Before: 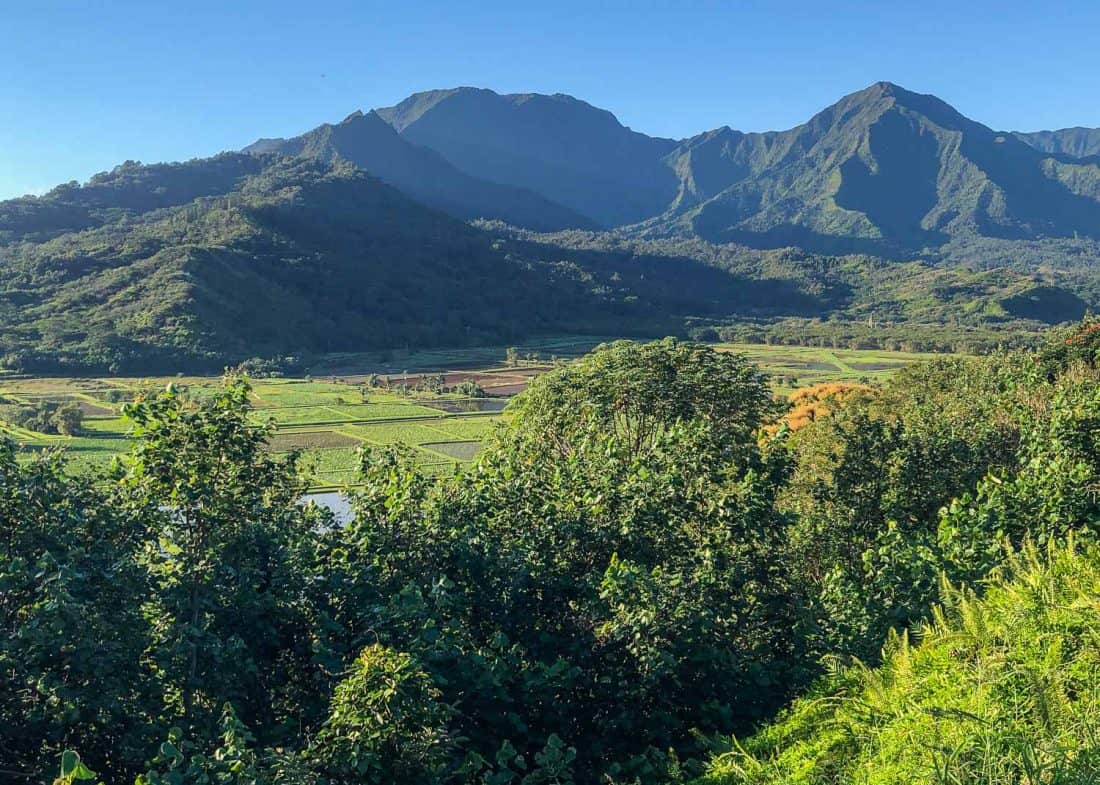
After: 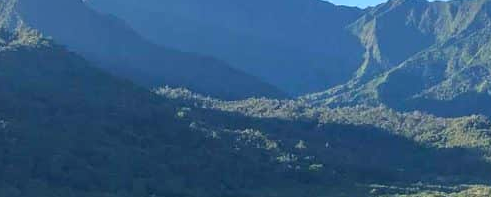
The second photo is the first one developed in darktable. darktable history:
crop: left 28.715%, top 16.84%, right 26.638%, bottom 57.977%
color balance rgb: perceptual saturation grading › global saturation 0.066%, global vibrance 20%
exposure: exposure 0.203 EV, compensate exposure bias true, compensate highlight preservation false
